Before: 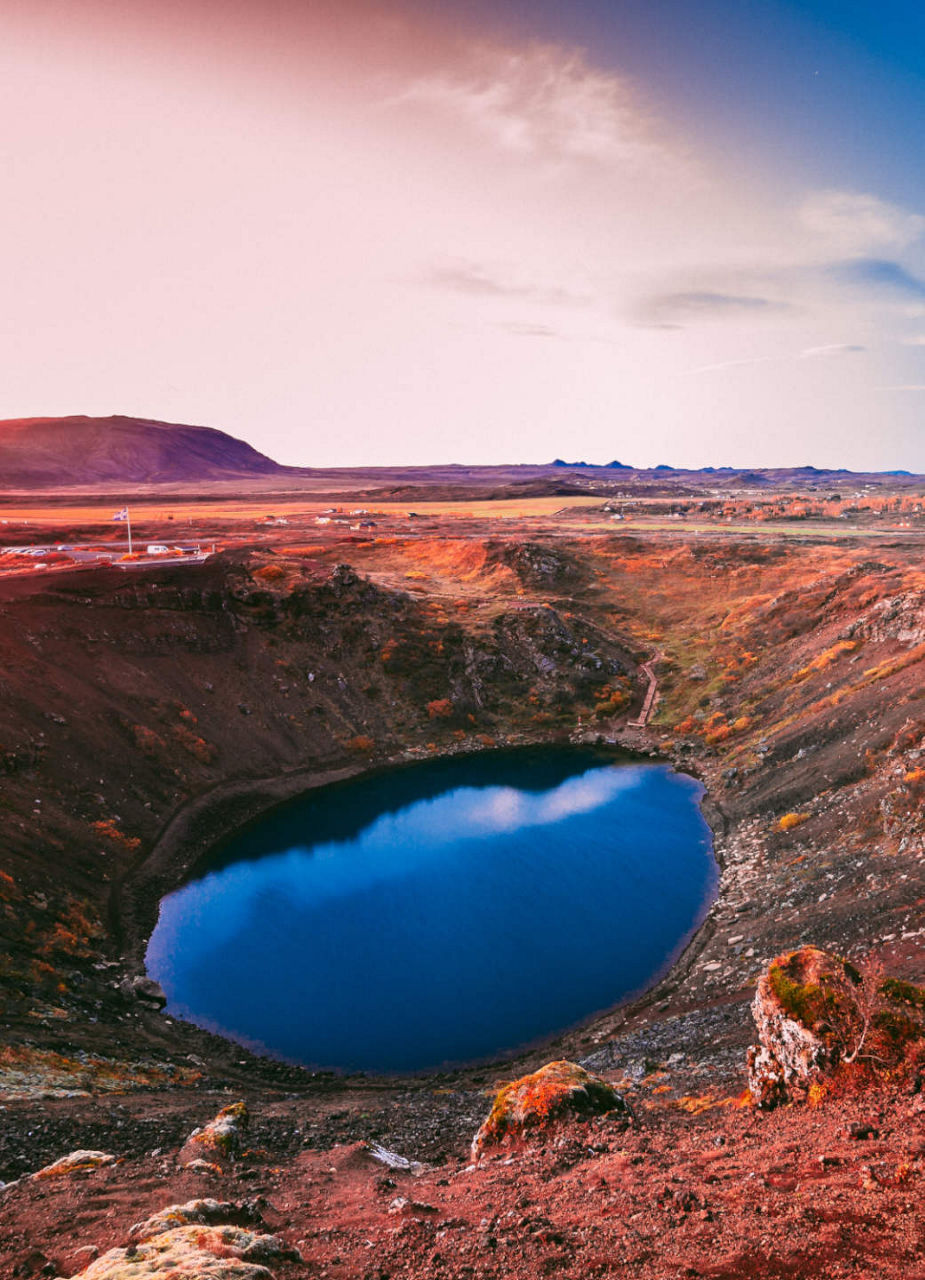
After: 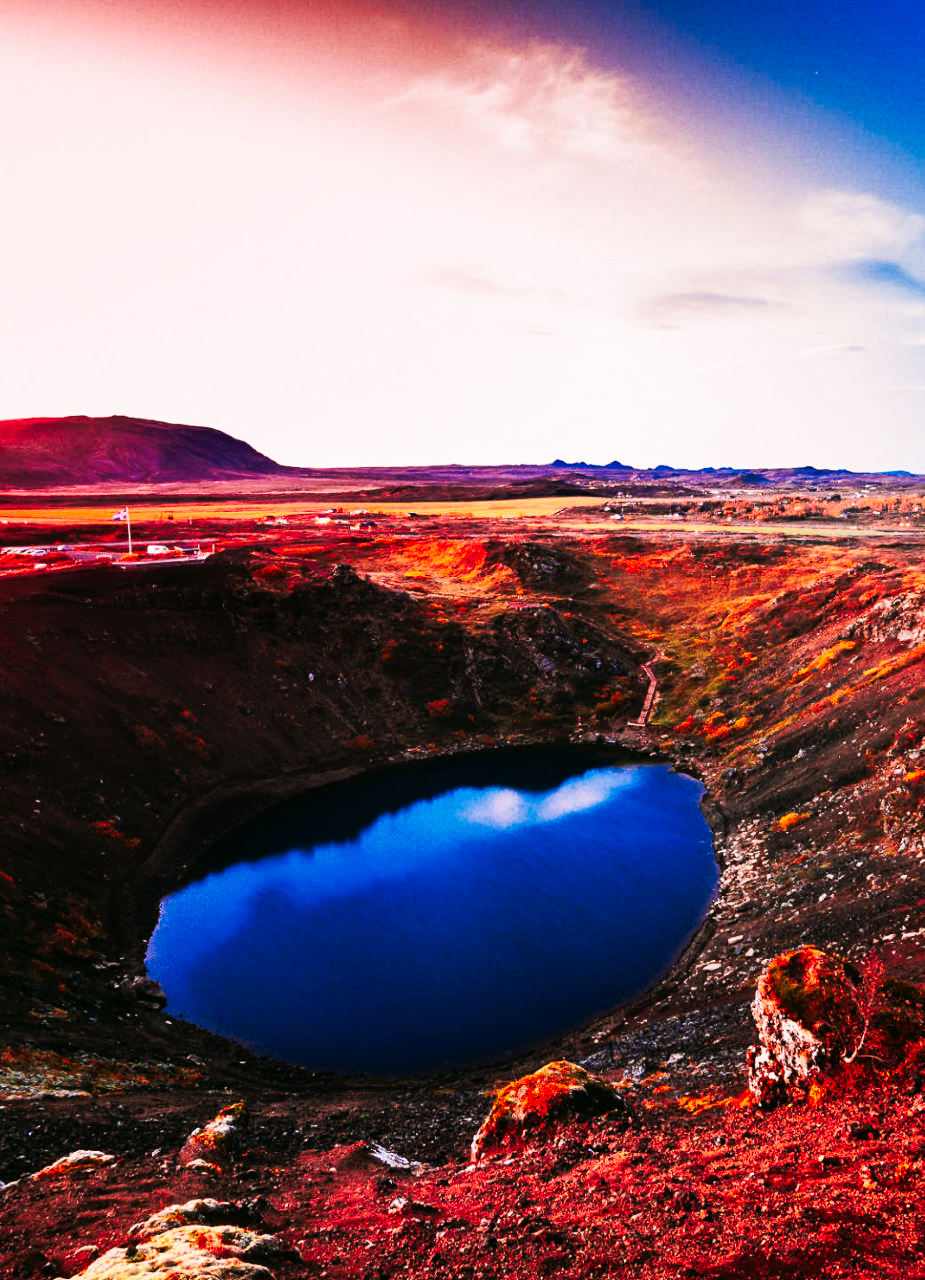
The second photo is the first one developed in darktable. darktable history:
tone curve: curves: ch0 [(0, 0) (0.003, 0.003) (0.011, 0.005) (0.025, 0.005) (0.044, 0.008) (0.069, 0.015) (0.1, 0.023) (0.136, 0.032) (0.177, 0.046) (0.224, 0.072) (0.277, 0.124) (0.335, 0.174) (0.399, 0.253) (0.468, 0.365) (0.543, 0.519) (0.623, 0.675) (0.709, 0.805) (0.801, 0.908) (0.898, 0.97) (1, 1)], preserve colors none
